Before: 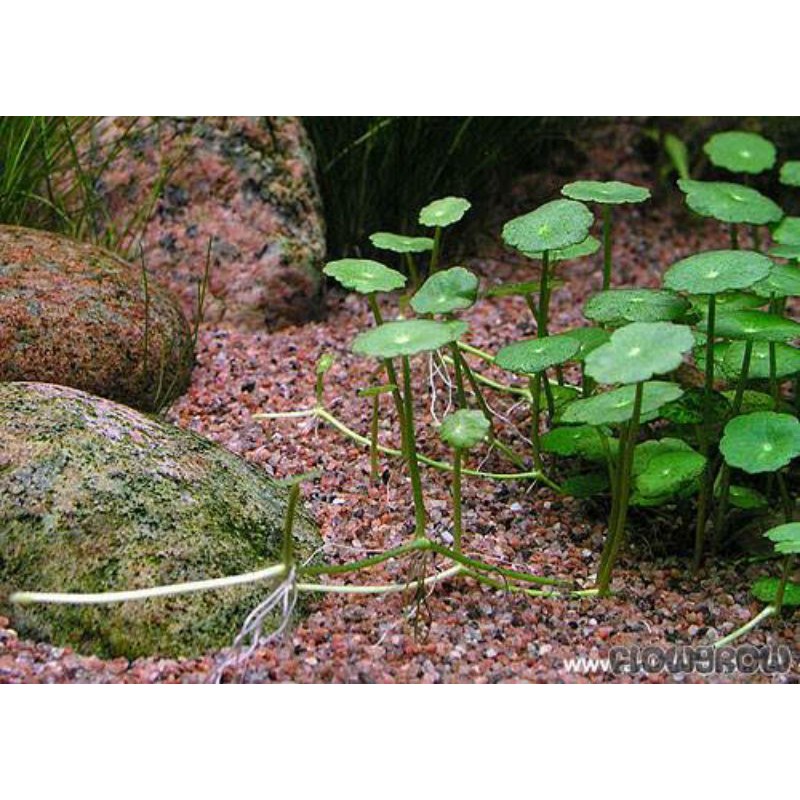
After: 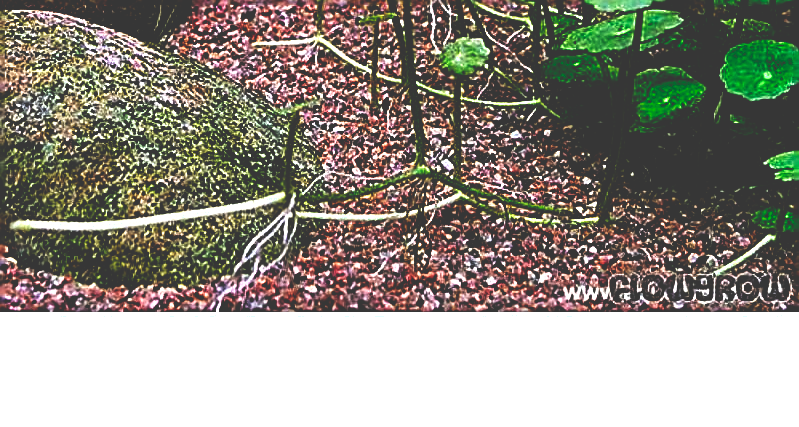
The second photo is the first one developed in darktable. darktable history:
base curve: curves: ch0 [(0, 0.036) (0.083, 0.04) (0.804, 1)], preserve colors none
sharpen: amount 1.864
crop and rotate: top 46.555%, right 0.03%
